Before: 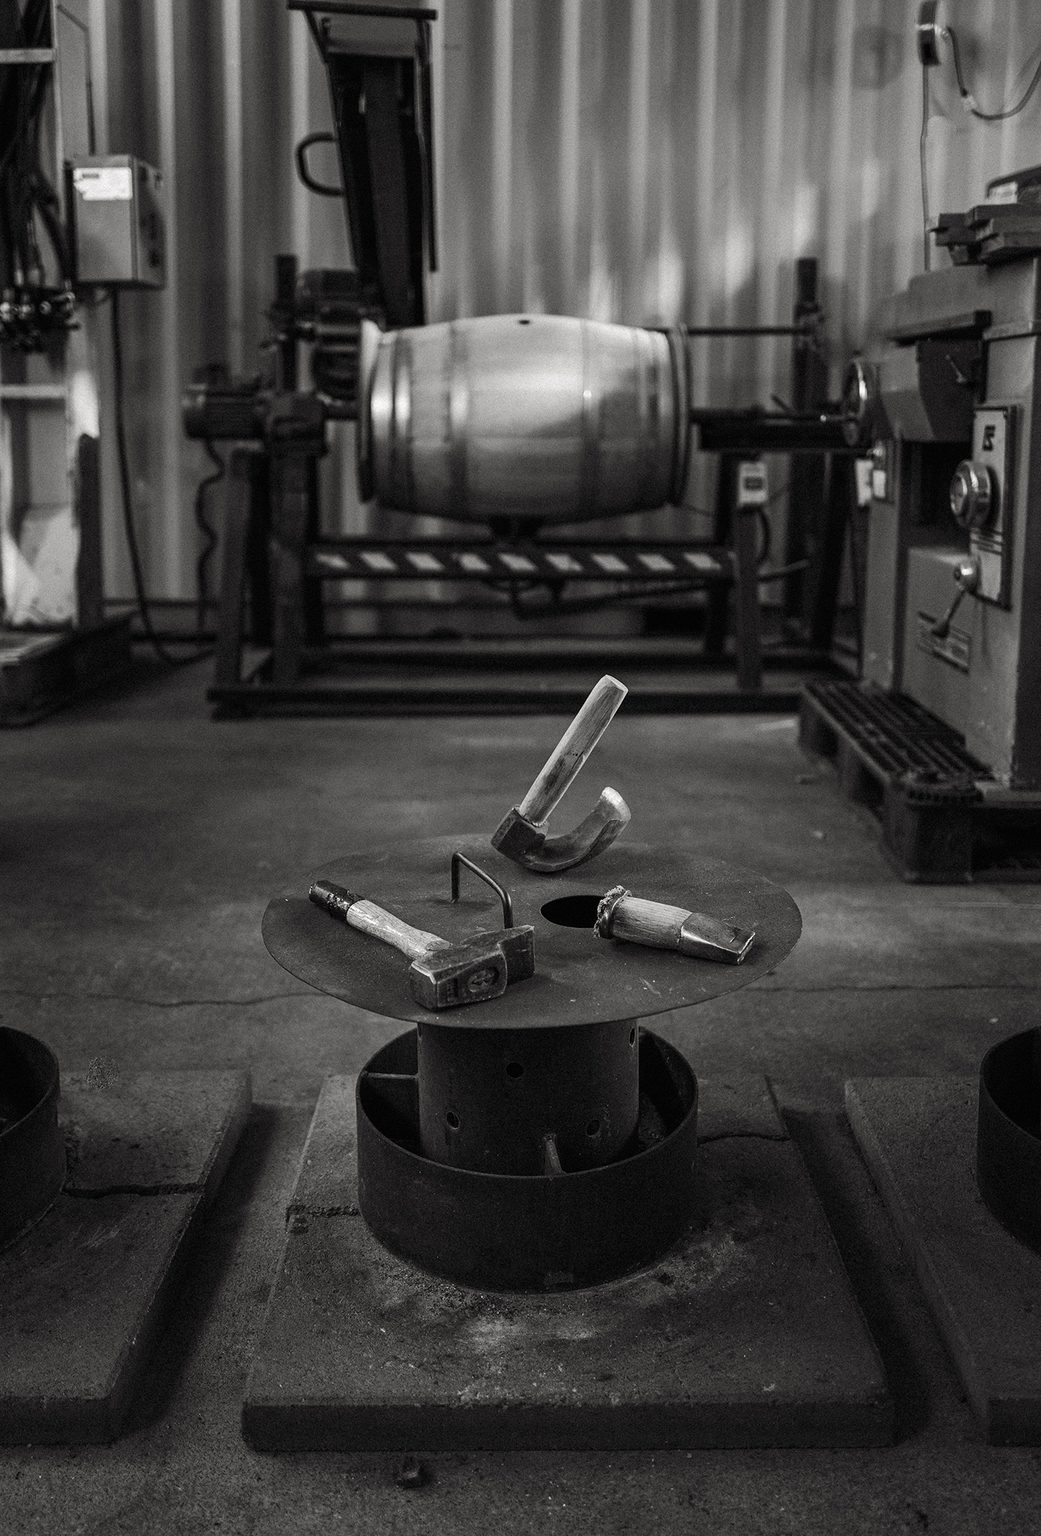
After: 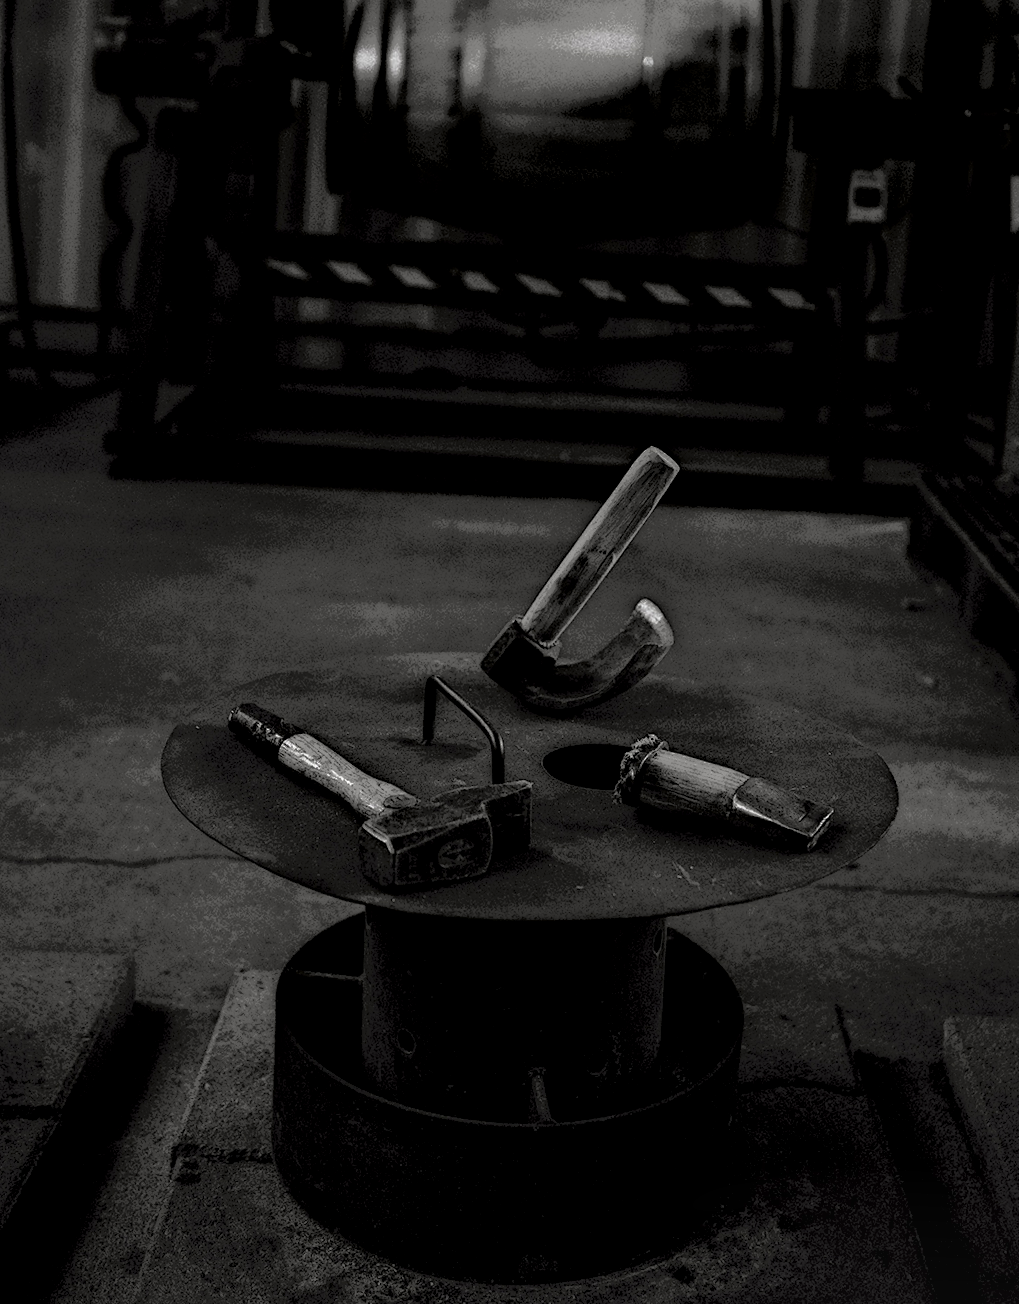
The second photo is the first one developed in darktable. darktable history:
crop and rotate: angle -3.37°, left 9.79%, top 20.73%, right 12.42%, bottom 11.82%
local contrast: highlights 0%, shadows 198%, detail 164%, midtone range 0.001
tone equalizer: -8 EV -0.417 EV, -7 EV -0.389 EV, -6 EV -0.333 EV, -5 EV -0.222 EV, -3 EV 0.222 EV, -2 EV 0.333 EV, -1 EV 0.389 EV, +0 EV 0.417 EV, edges refinement/feathering 500, mask exposure compensation -1.57 EV, preserve details no
